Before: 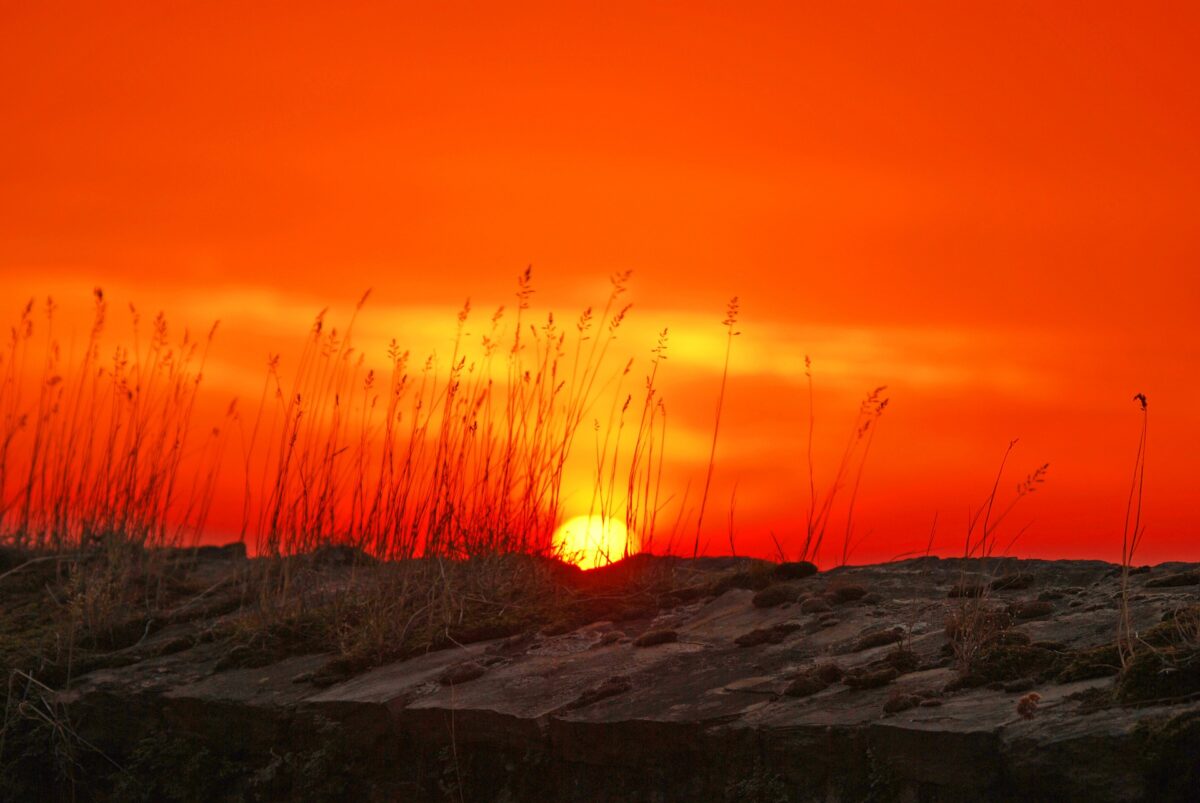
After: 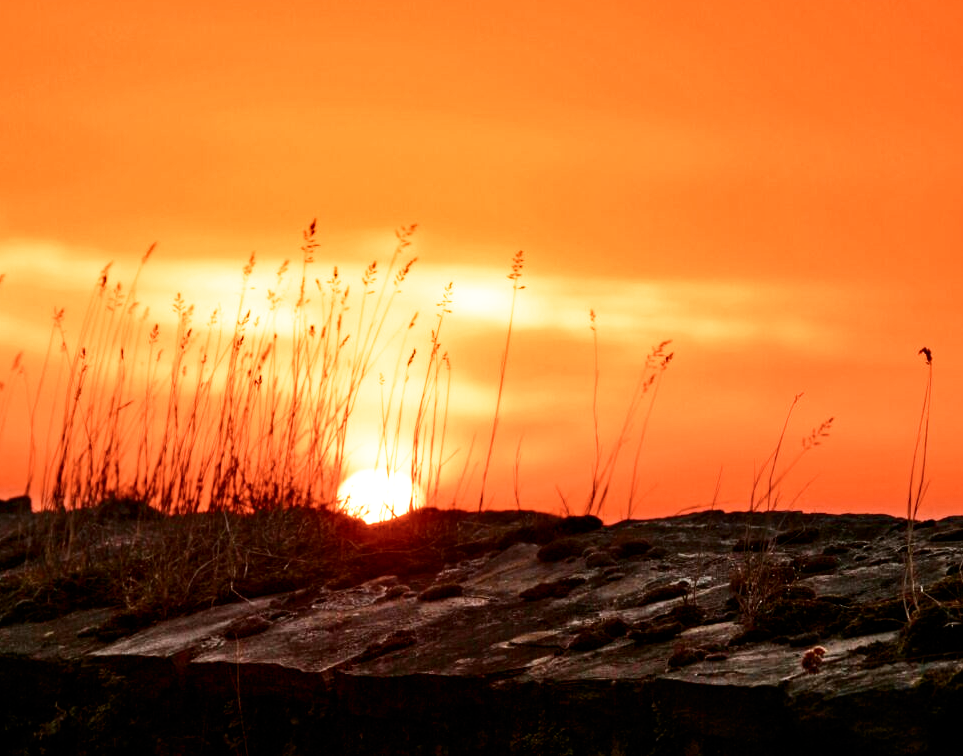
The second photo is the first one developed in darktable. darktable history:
contrast brightness saturation: contrast 0.25, saturation -0.31
crop and rotate: left 17.959%, top 5.771%, right 1.742%
shadows and highlights: low approximation 0.01, soften with gaussian
filmic rgb: middle gray luminance 10%, black relative exposure -8.61 EV, white relative exposure 3.3 EV, threshold 6 EV, target black luminance 0%, hardness 5.2, latitude 44.69%, contrast 1.302, highlights saturation mix 5%, shadows ↔ highlights balance 24.64%, add noise in highlights 0, preserve chrominance no, color science v3 (2019), use custom middle-gray values true, iterations of high-quality reconstruction 0, contrast in highlights soft, enable highlight reconstruction true
